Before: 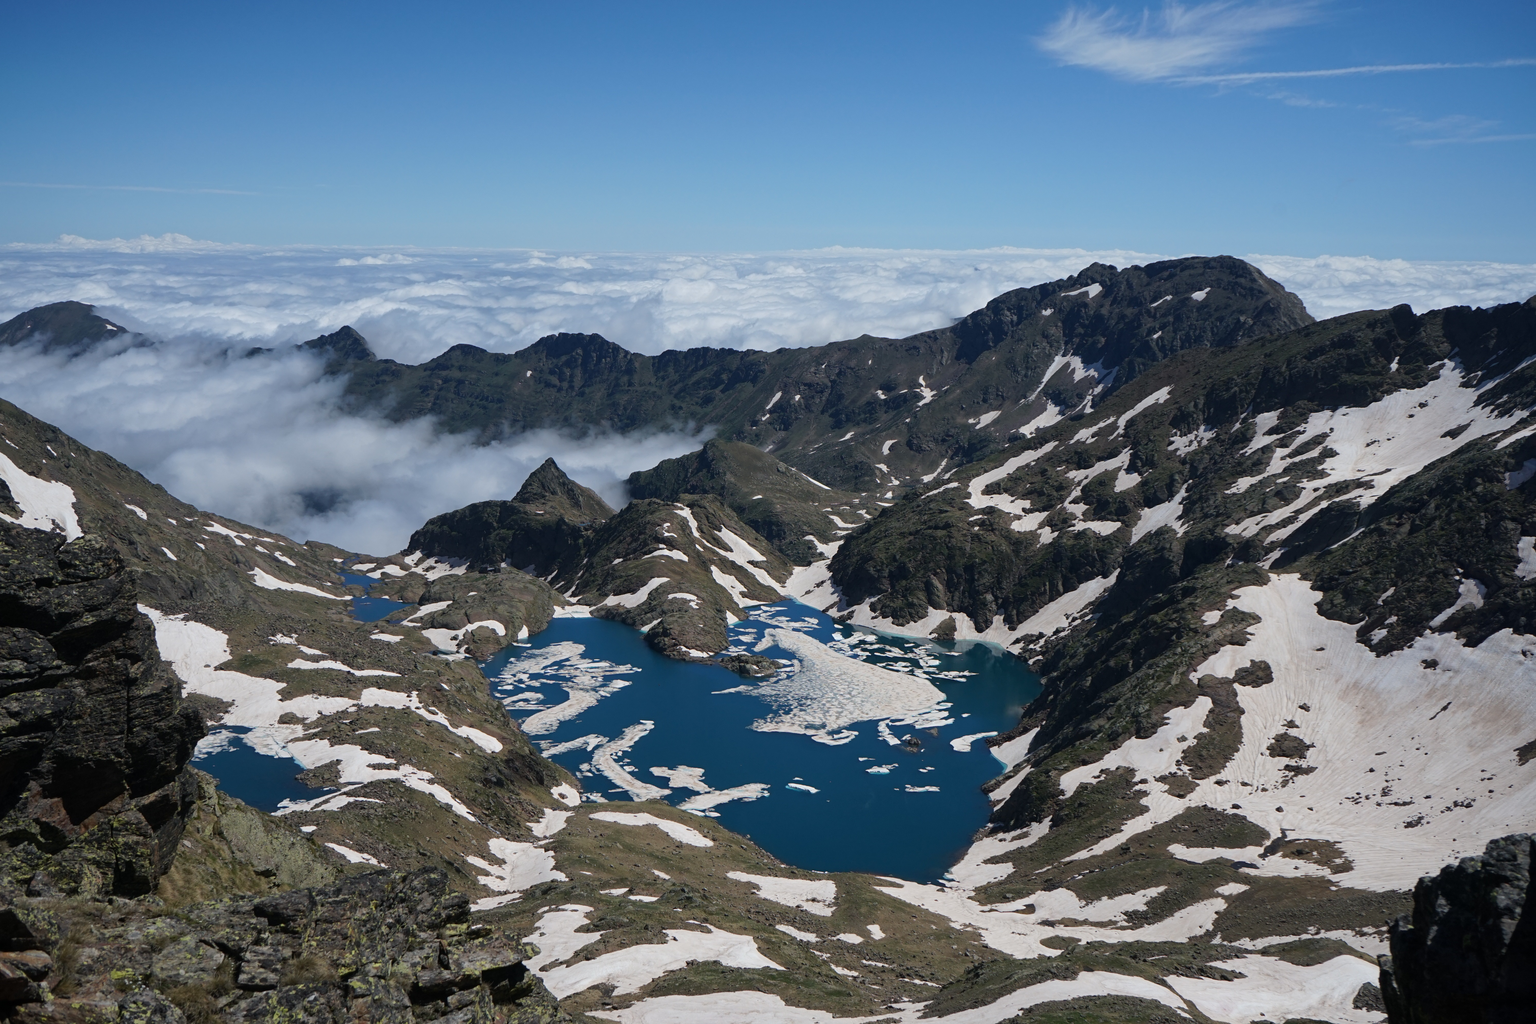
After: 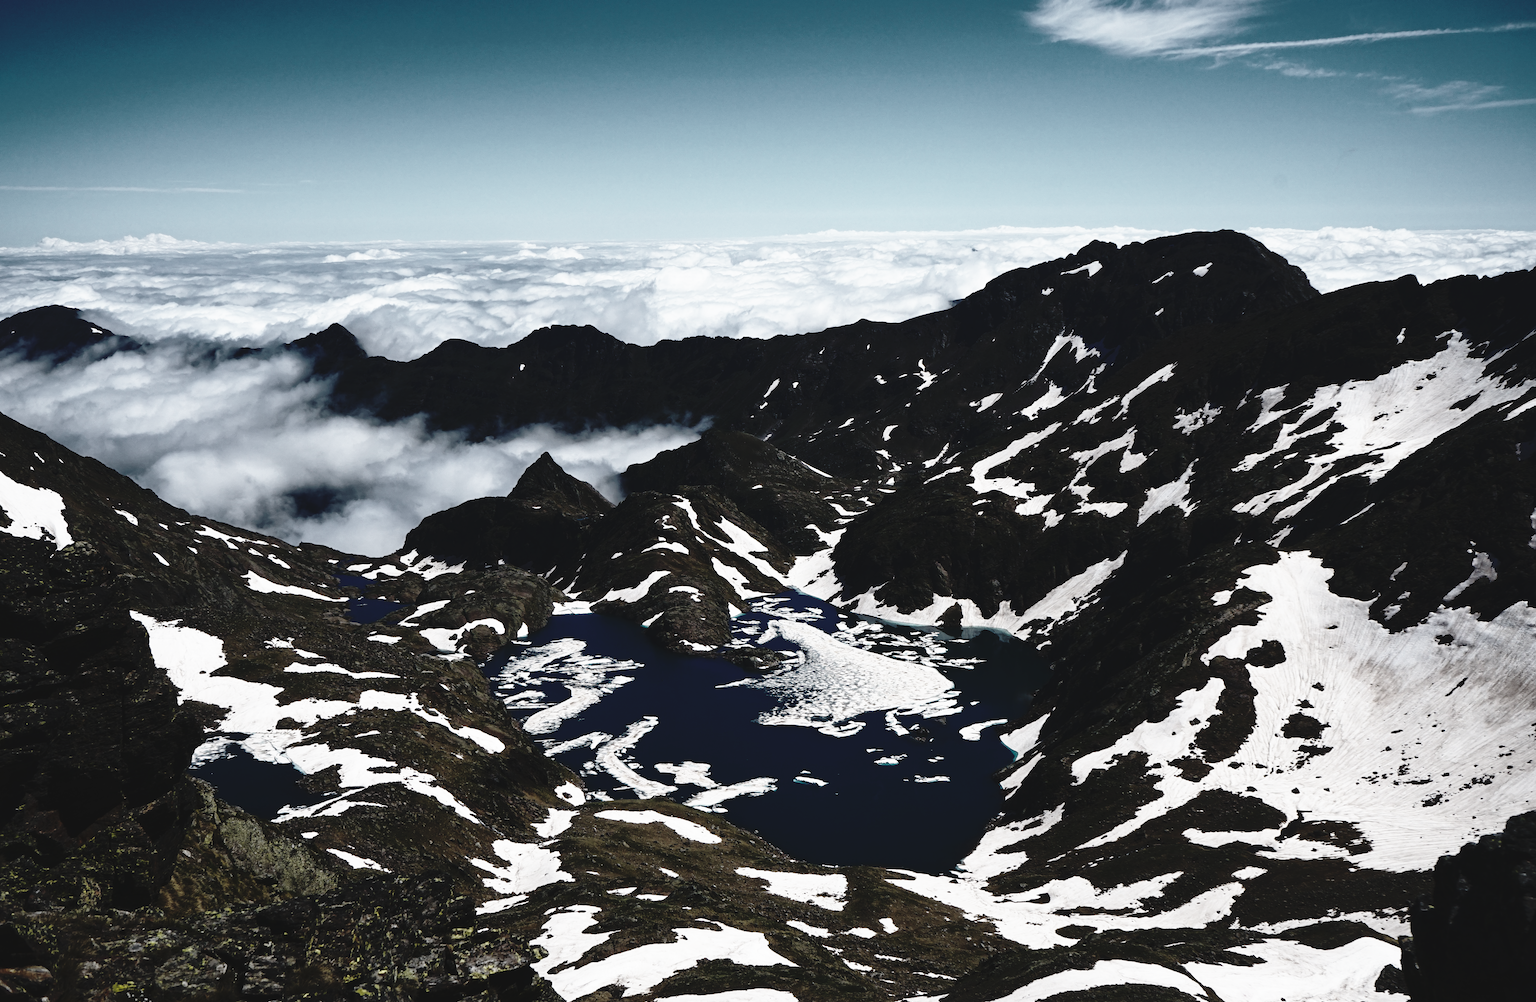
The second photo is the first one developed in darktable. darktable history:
base curve: curves: ch0 [(0, 0.015) (0.085, 0.116) (0.134, 0.298) (0.19, 0.545) (0.296, 0.764) (0.599, 0.982) (1, 1)], preserve colors none
shadows and highlights: shadows 43.06, highlights 6.94
rotate and perspective: rotation -1.42°, crop left 0.016, crop right 0.984, crop top 0.035, crop bottom 0.965
tone curve: curves: ch0 [(0, 0) (0.765, 0.349) (1, 1)], color space Lab, linked channels, preserve colors none
